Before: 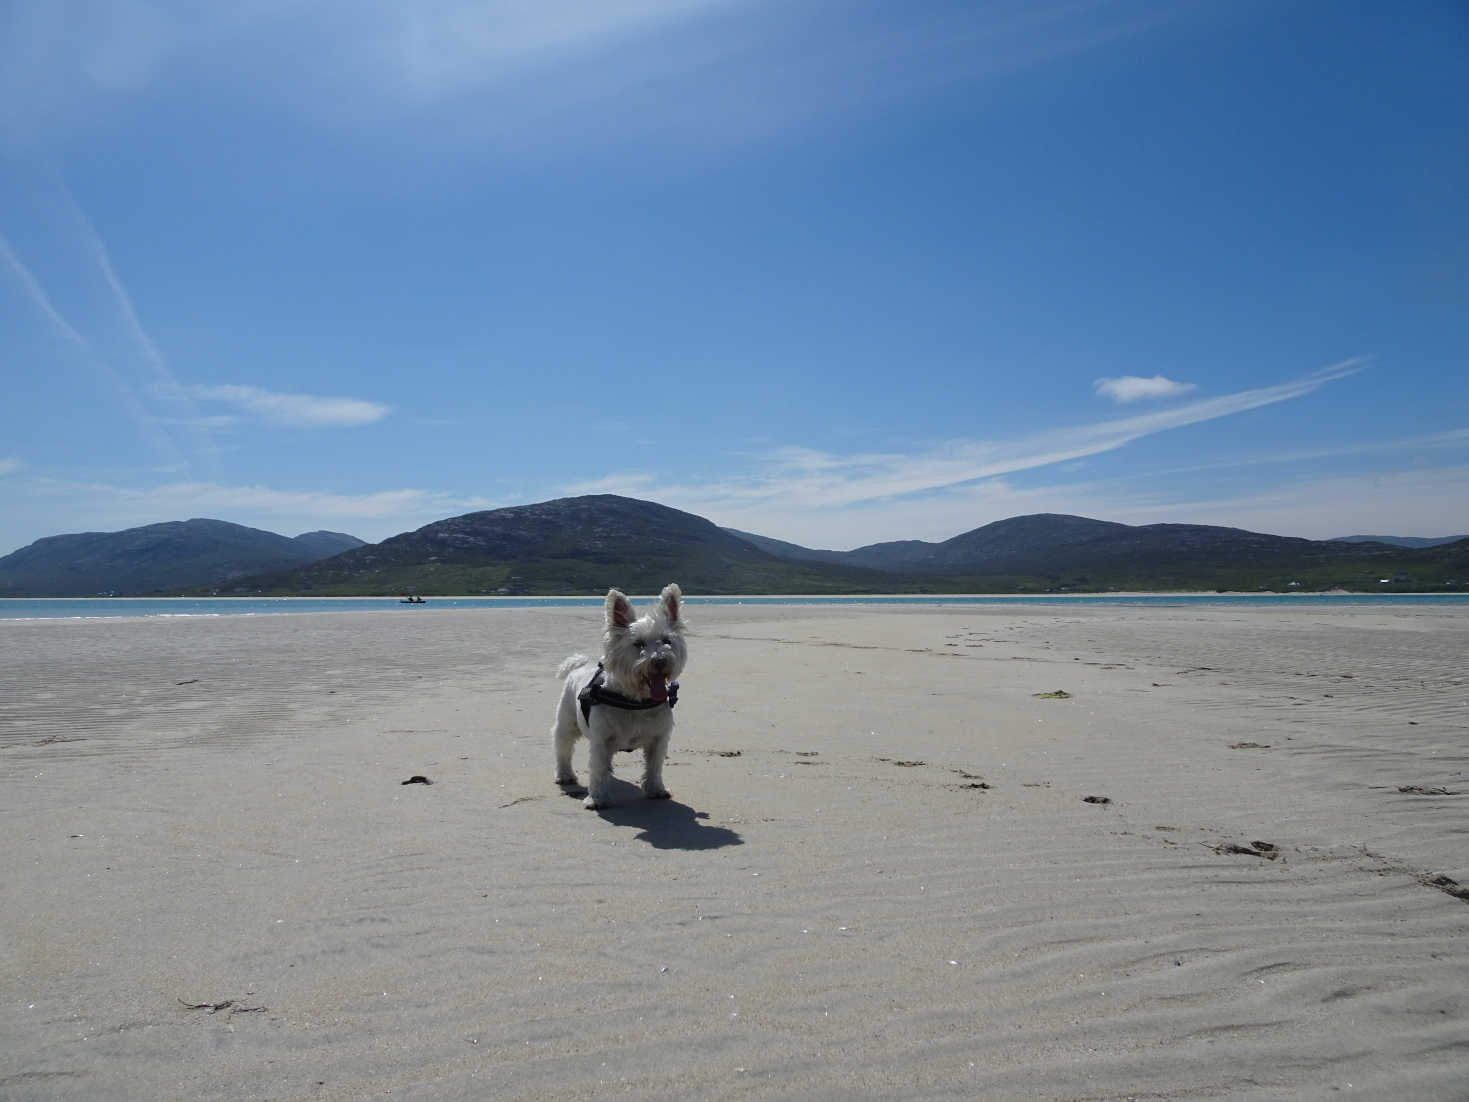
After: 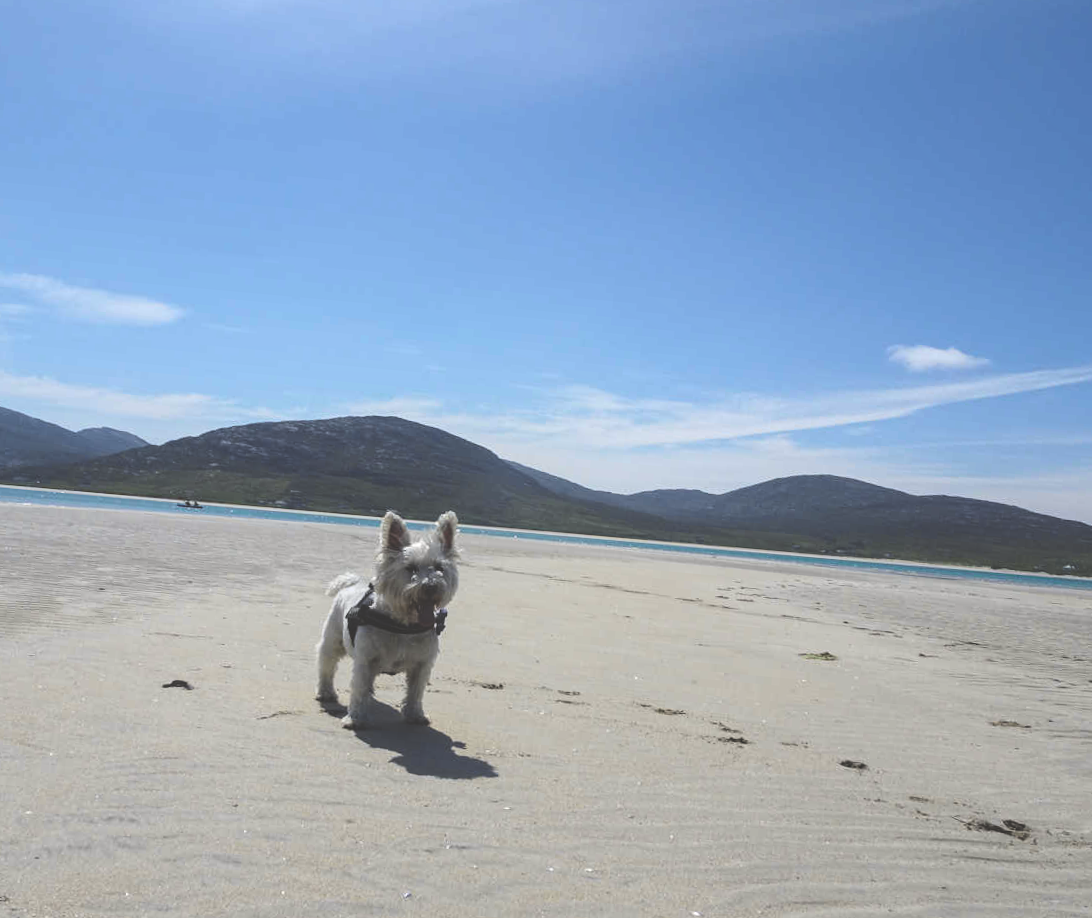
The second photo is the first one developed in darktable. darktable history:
tone curve: curves: ch0 [(0, 0.039) (0.104, 0.094) (0.285, 0.301) (0.689, 0.764) (0.89, 0.926) (0.994, 0.971)]; ch1 [(0, 0) (0.337, 0.249) (0.437, 0.411) (0.485, 0.487) (0.515, 0.514) (0.566, 0.563) (0.641, 0.655) (1, 1)]; ch2 [(0, 0) (0.314, 0.301) (0.421, 0.411) (0.502, 0.505) (0.528, 0.54) (0.557, 0.555) (0.612, 0.583) (0.722, 0.67) (1, 1)], color space Lab, independent channels, preserve colors none
crop and rotate: left 17.046%, top 10.659%, right 12.989%, bottom 14.553%
rotate and perspective: rotation 5.12°, automatic cropping off
exposure: black level correction -0.041, exposure 0.064 EV, compensate highlight preservation false
local contrast: on, module defaults
